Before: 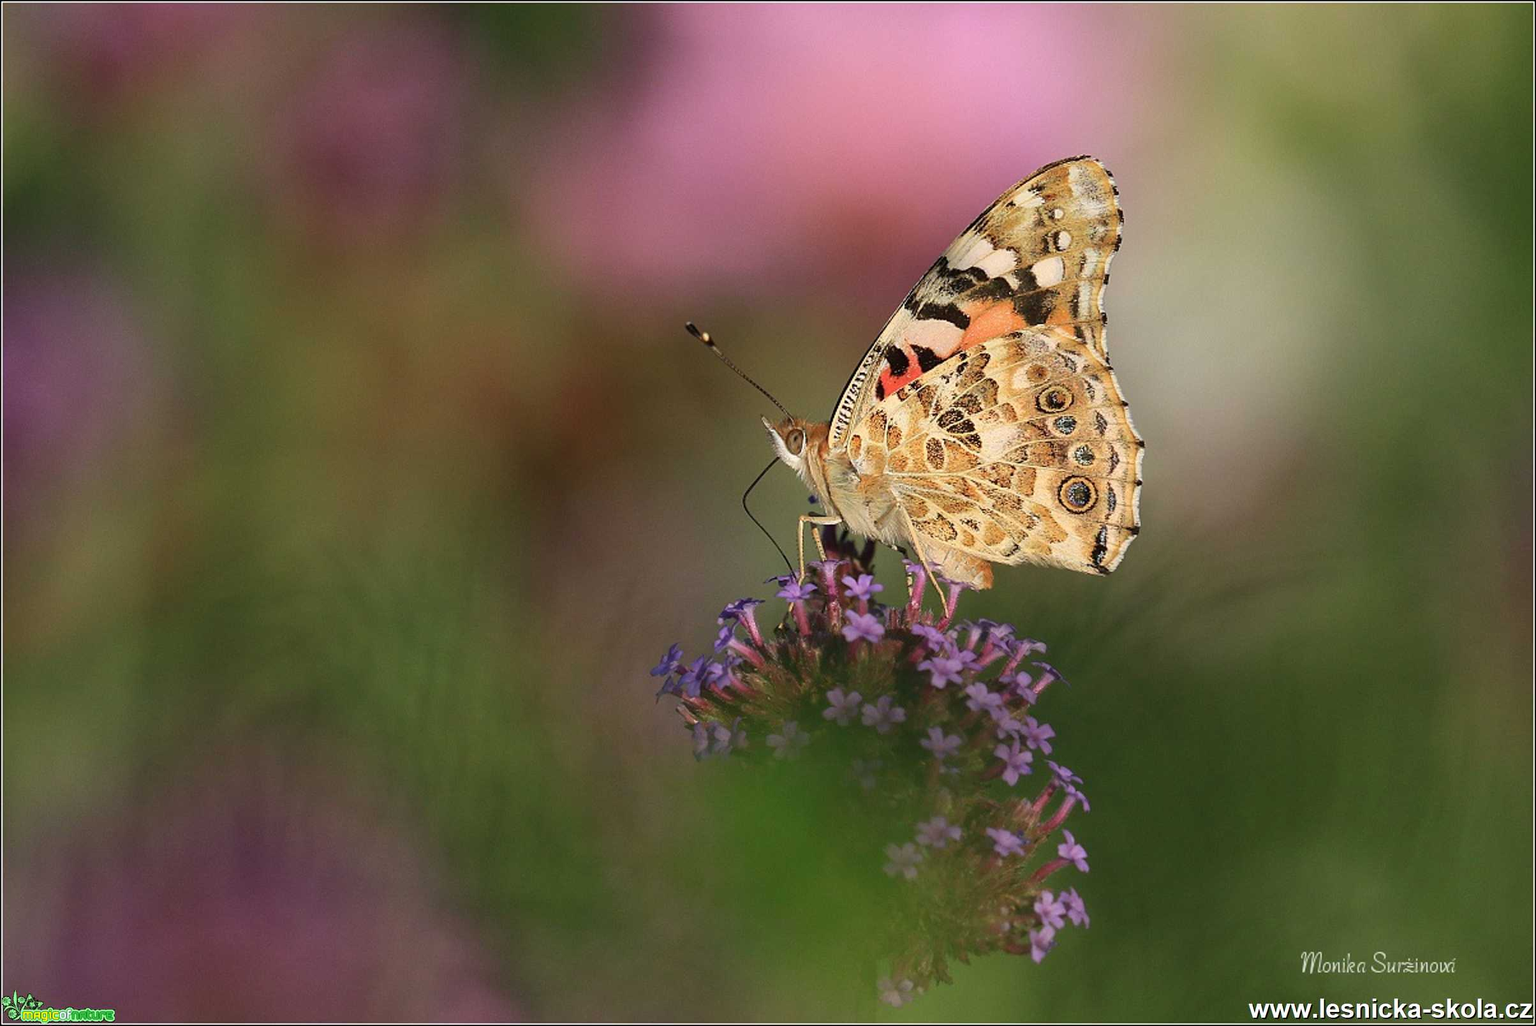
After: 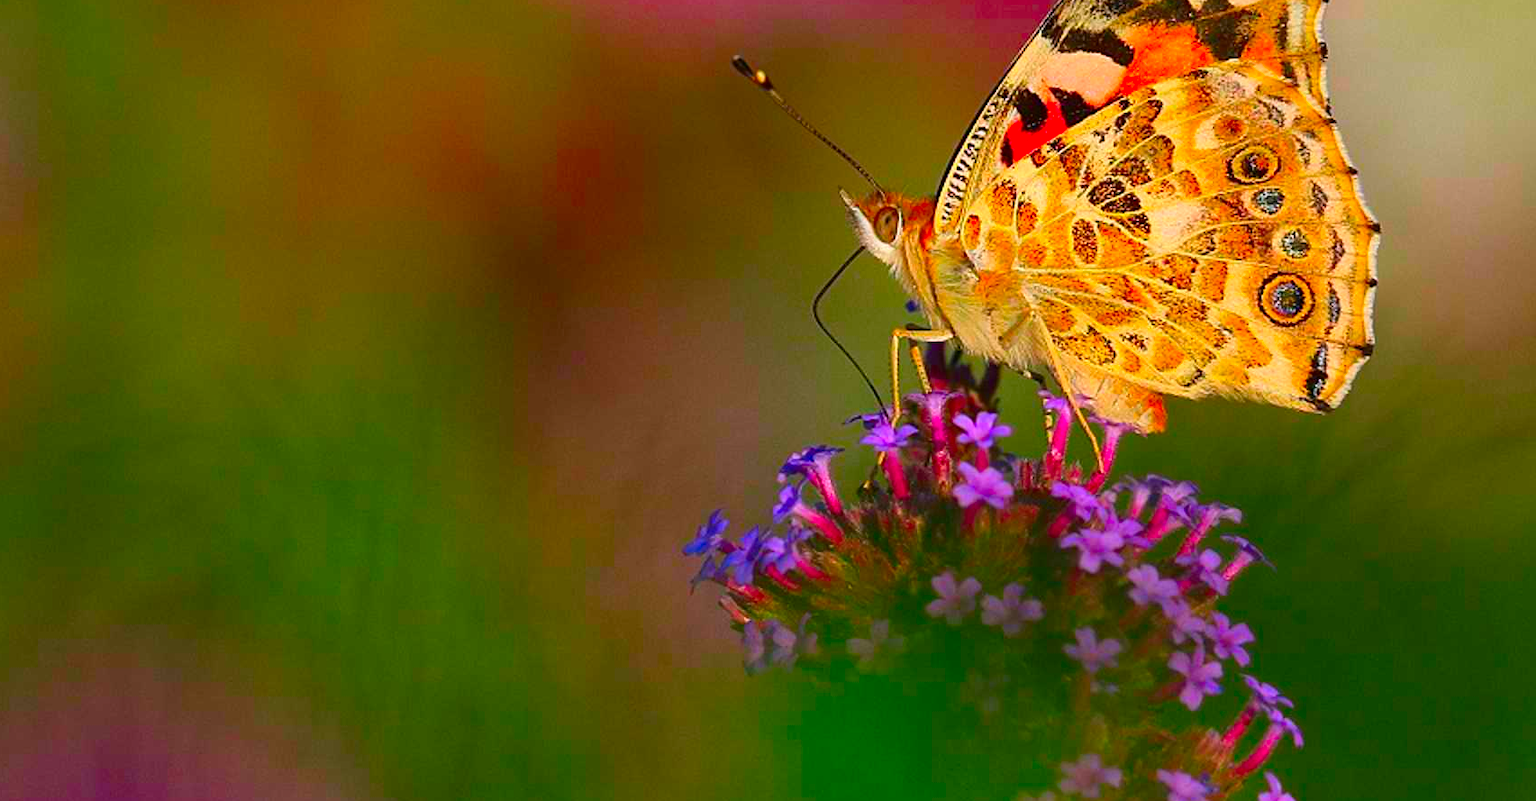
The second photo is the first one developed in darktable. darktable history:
color correction: highlights a* 1.5, highlights b* -1.76, saturation 2.46
crop: left 10.889%, top 27.559%, right 18.302%, bottom 17.085%
